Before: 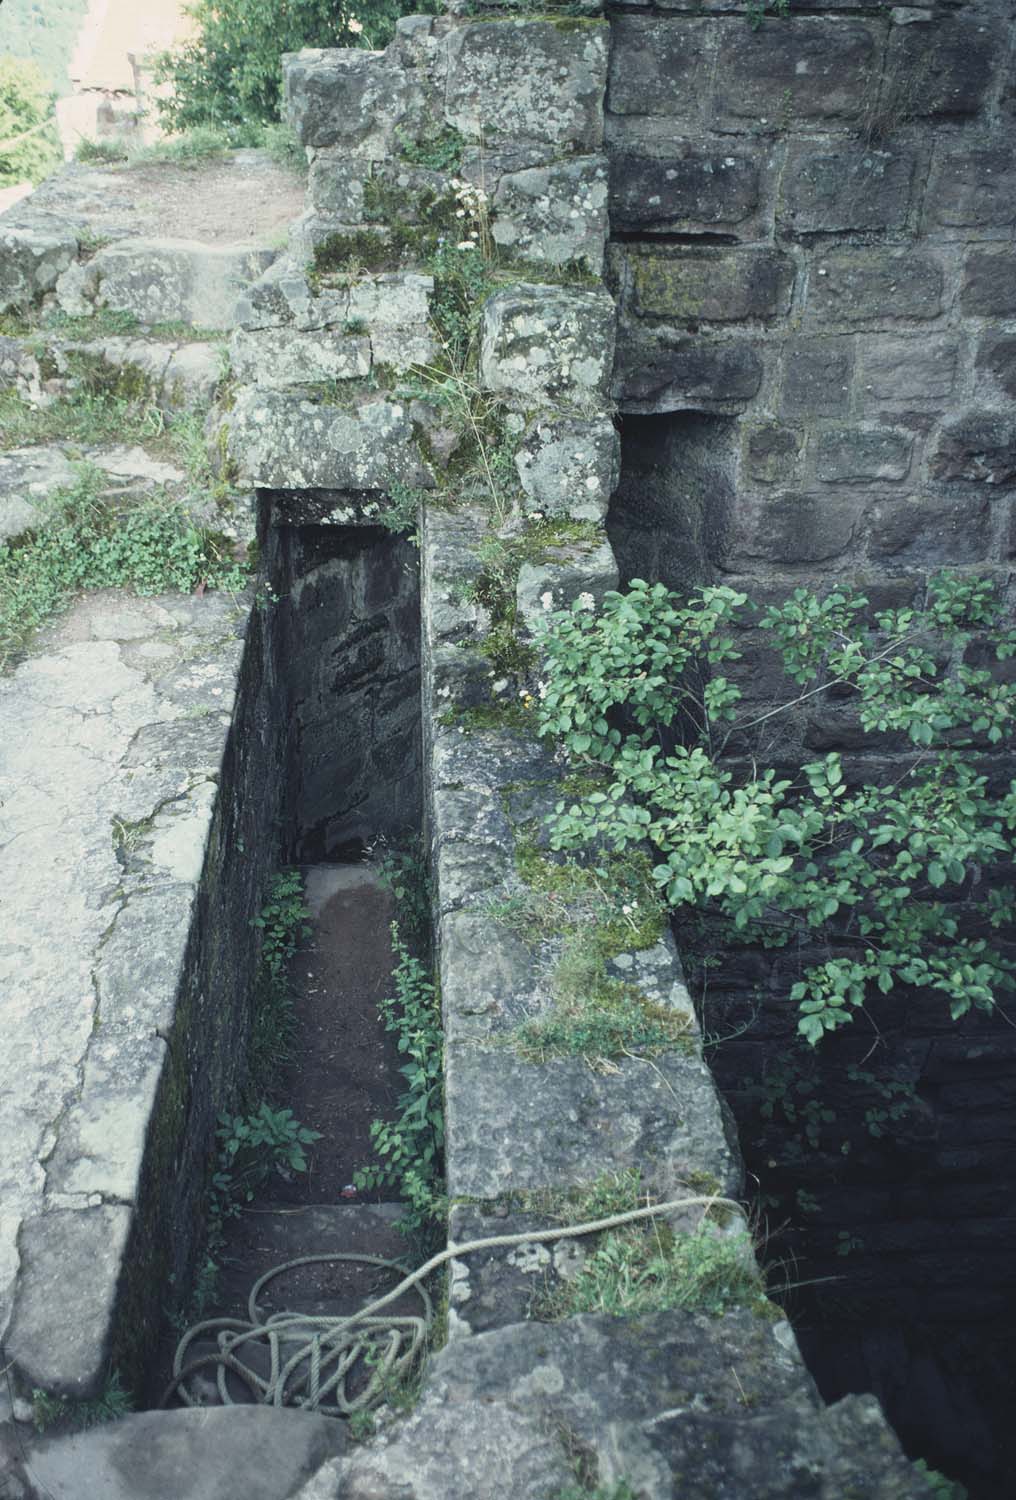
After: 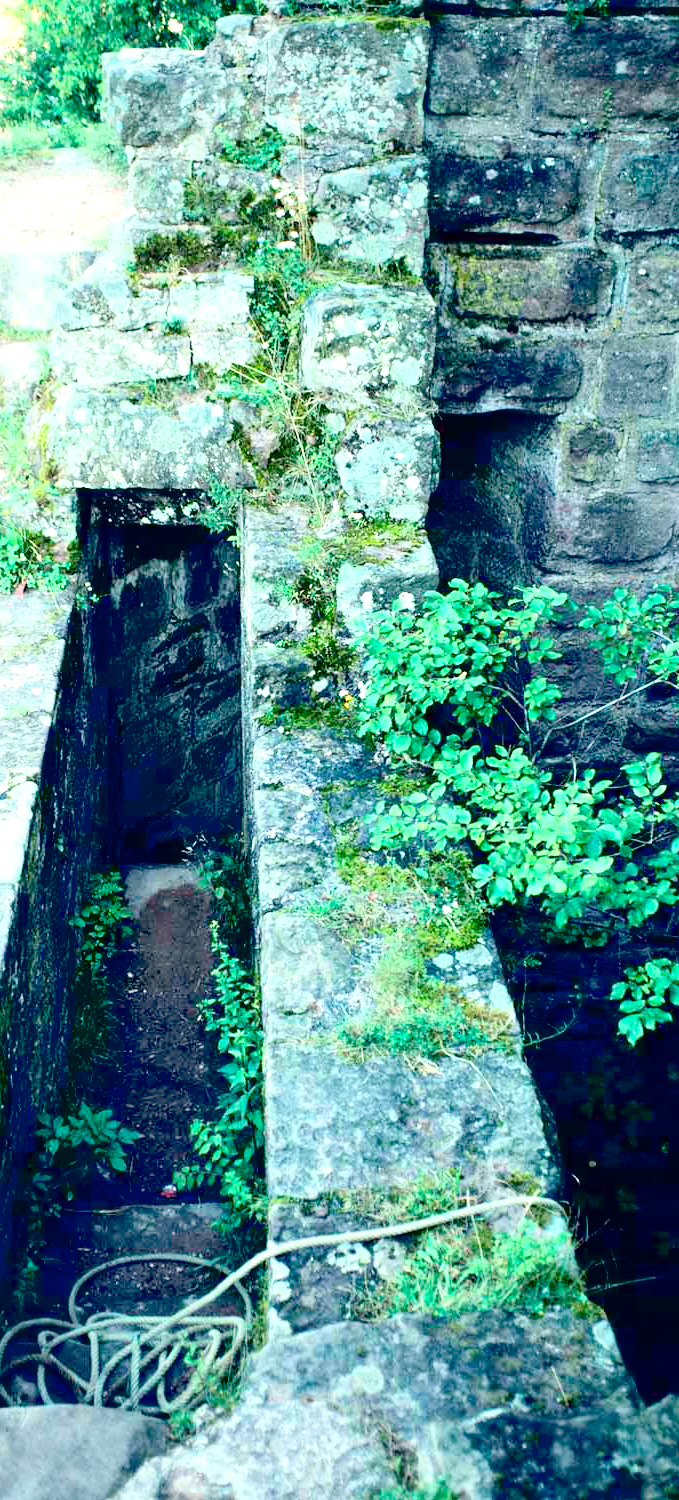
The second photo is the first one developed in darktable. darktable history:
contrast brightness saturation: contrast 0.2, brightness 0.16, saturation 0.22
rotate and perspective: crop left 0, crop top 0
exposure: black level correction 0.035, exposure 0.9 EV, compensate highlight preservation false
crop and rotate: left 17.732%, right 15.423%
